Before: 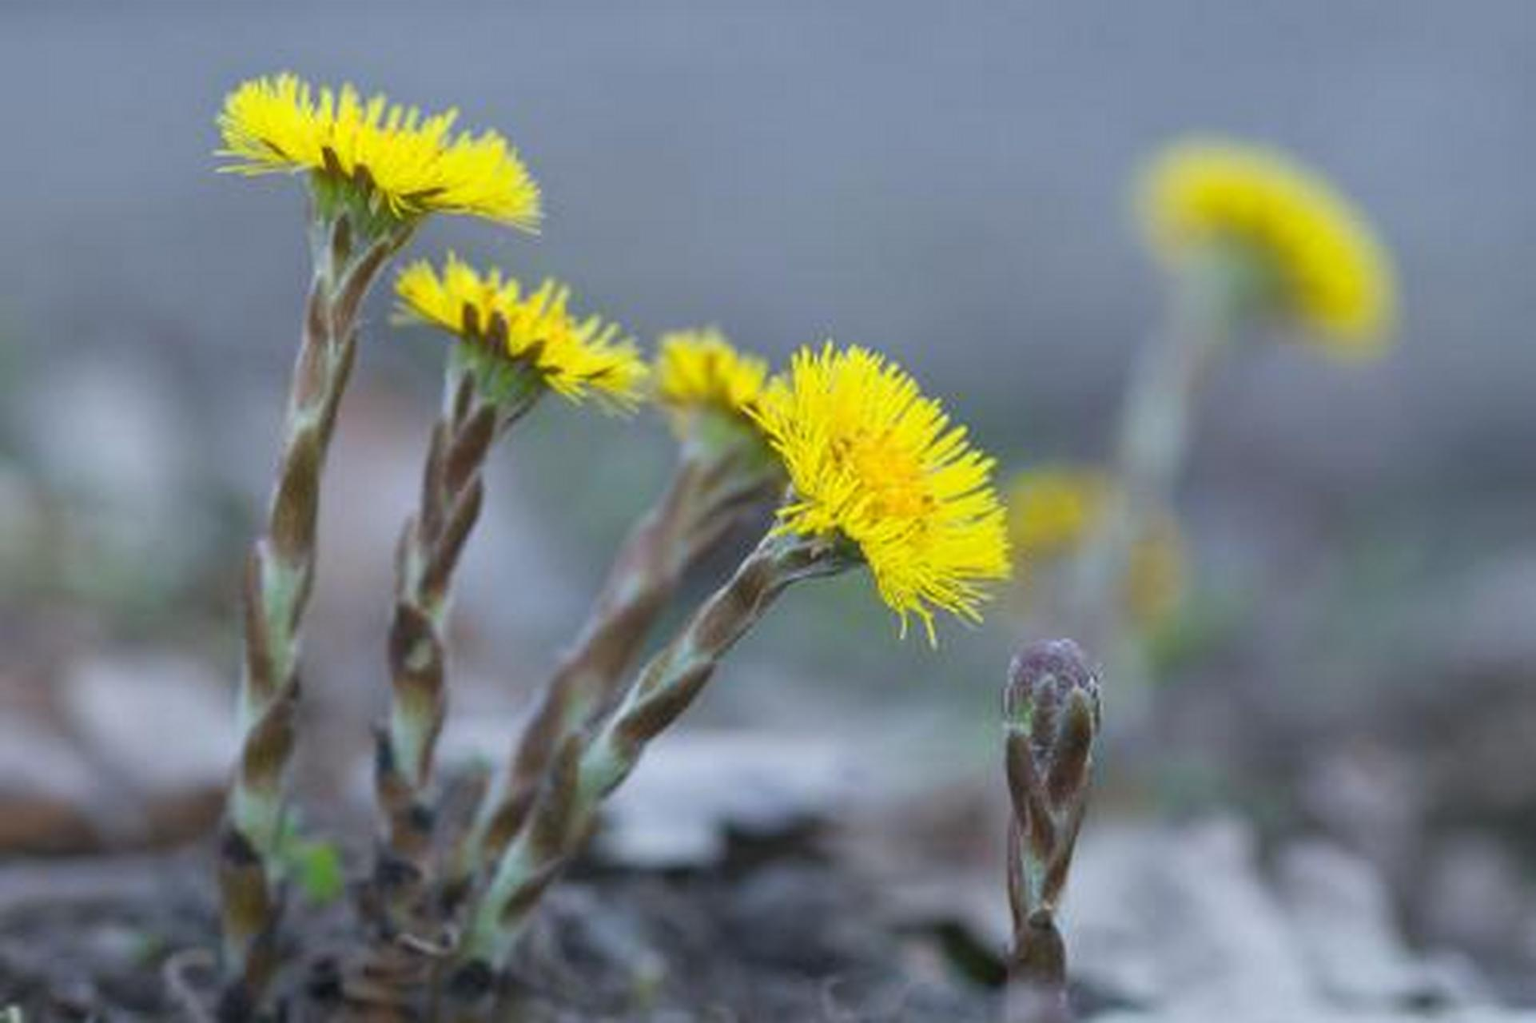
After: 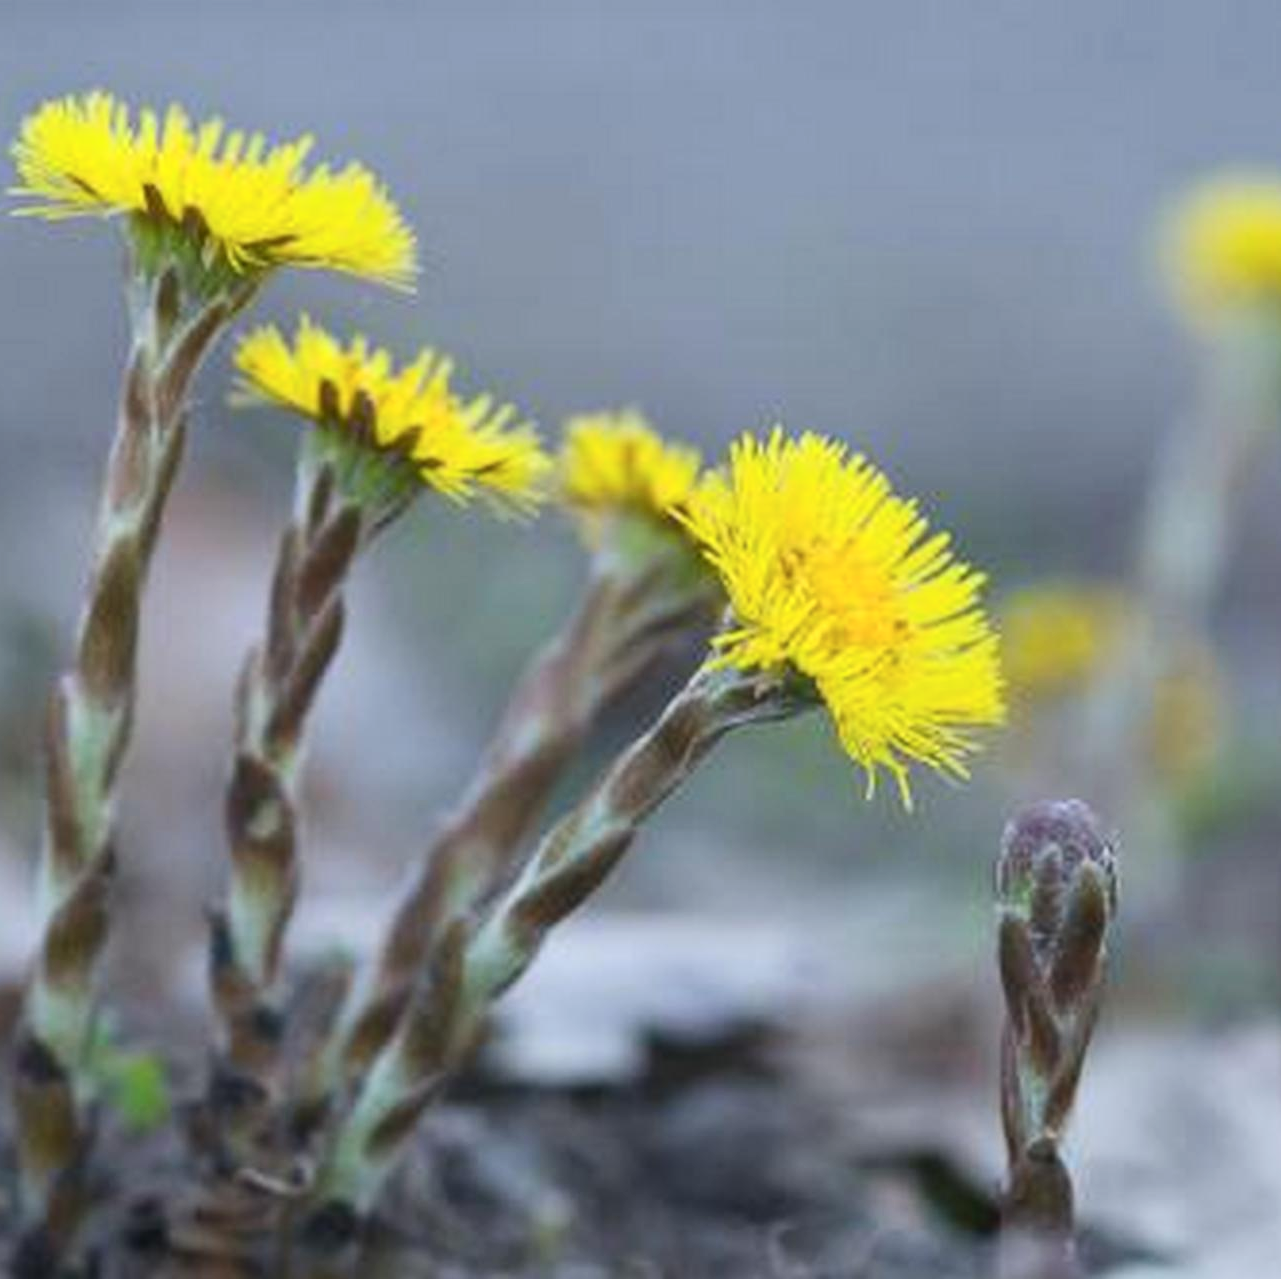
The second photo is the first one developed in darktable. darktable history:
contrast brightness saturation: contrast 0.15, brightness 0.05
crop and rotate: left 13.537%, right 19.796%
